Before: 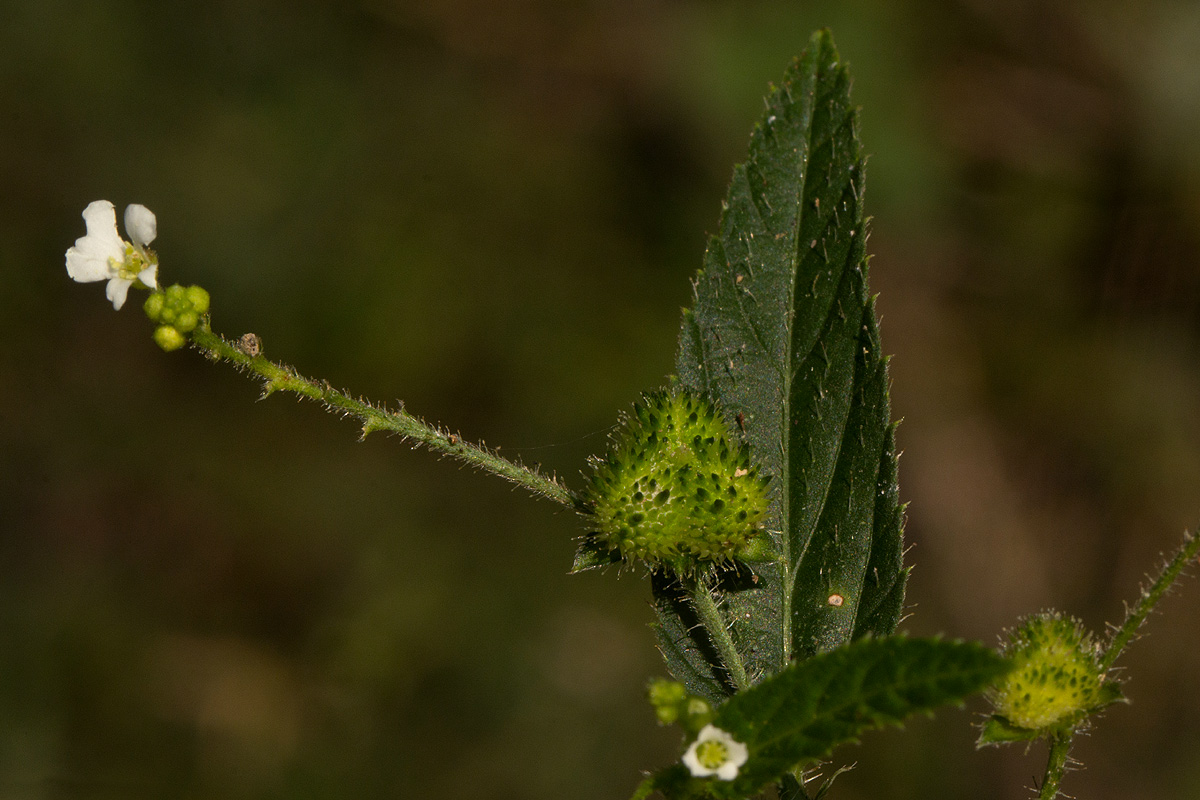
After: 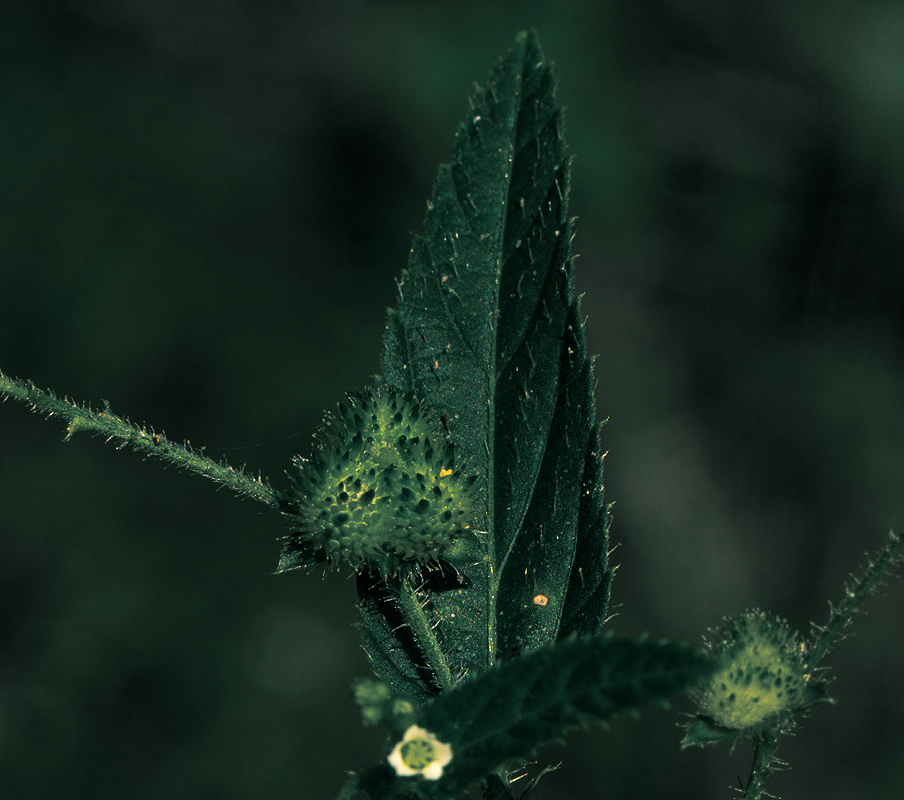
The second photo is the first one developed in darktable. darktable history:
white balance: emerald 1
color balance rgb: linear chroma grading › global chroma 9%, perceptual saturation grading › global saturation 36%, perceptual saturation grading › shadows 35%, perceptual brilliance grading › global brilliance 15%, perceptual brilliance grading › shadows -35%, global vibrance 15%
crop and rotate: left 24.6%
split-toning: shadows › hue 186.43°, highlights › hue 49.29°, compress 30.29%
